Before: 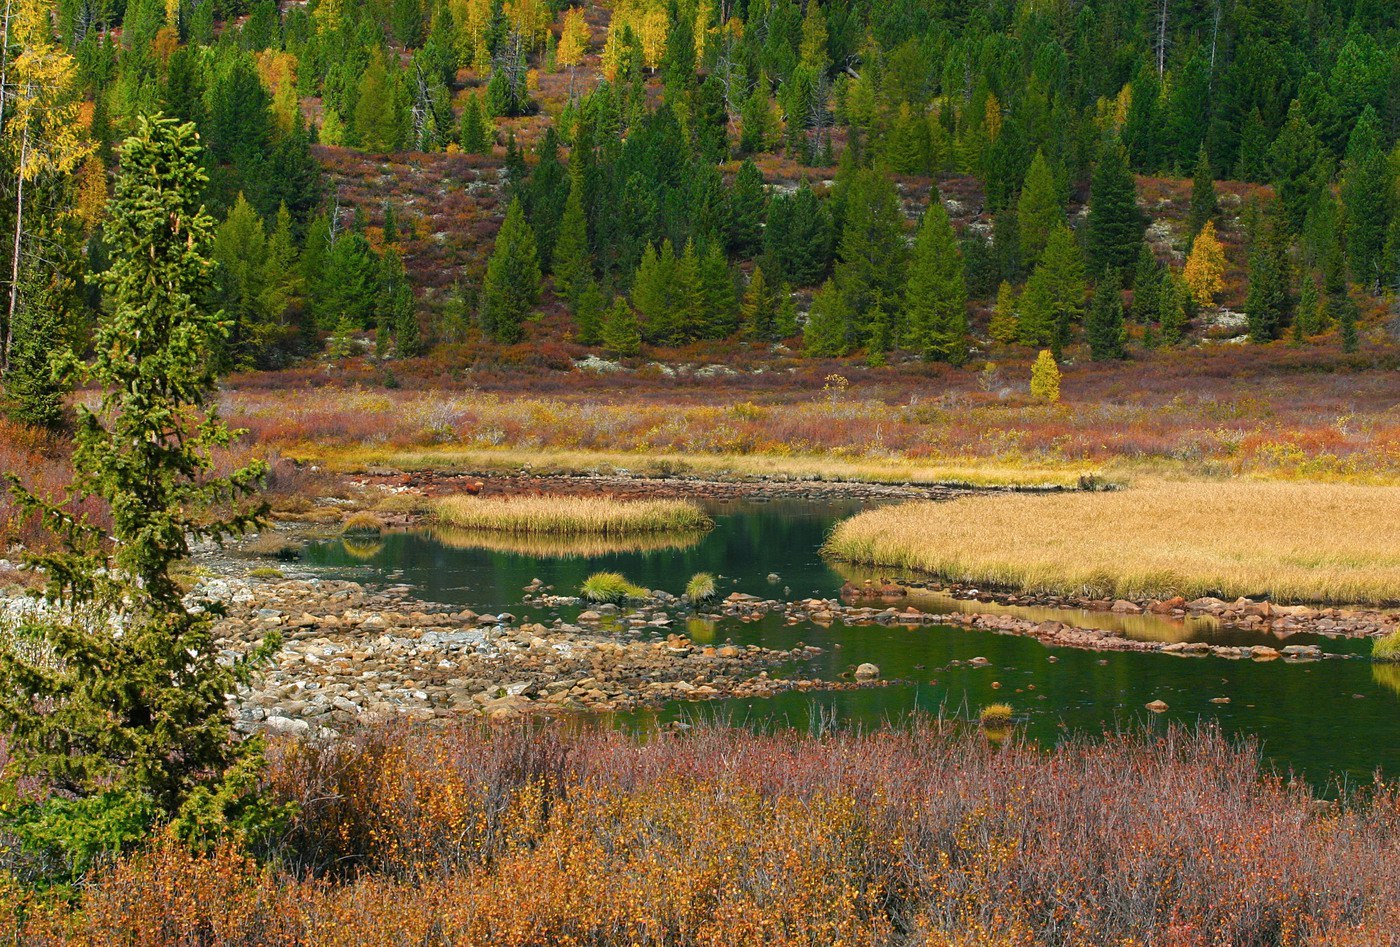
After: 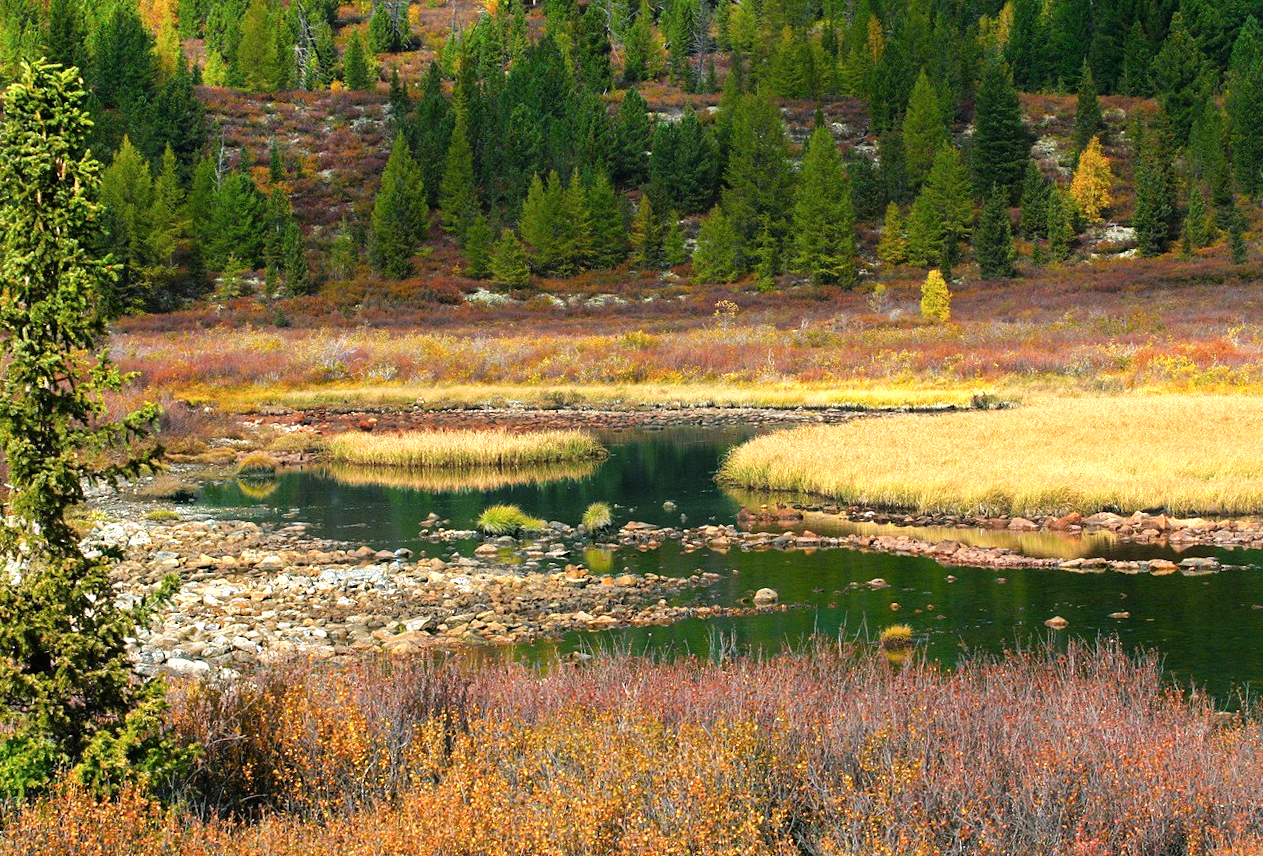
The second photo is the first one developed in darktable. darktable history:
tone equalizer: -8 EV -0.763 EV, -7 EV -0.713 EV, -6 EV -0.567 EV, -5 EV -0.423 EV, -3 EV 0.372 EV, -2 EV 0.6 EV, -1 EV 0.699 EV, +0 EV 0.725 EV
crop and rotate: angle 1.67°, left 5.901%, top 5.674%
